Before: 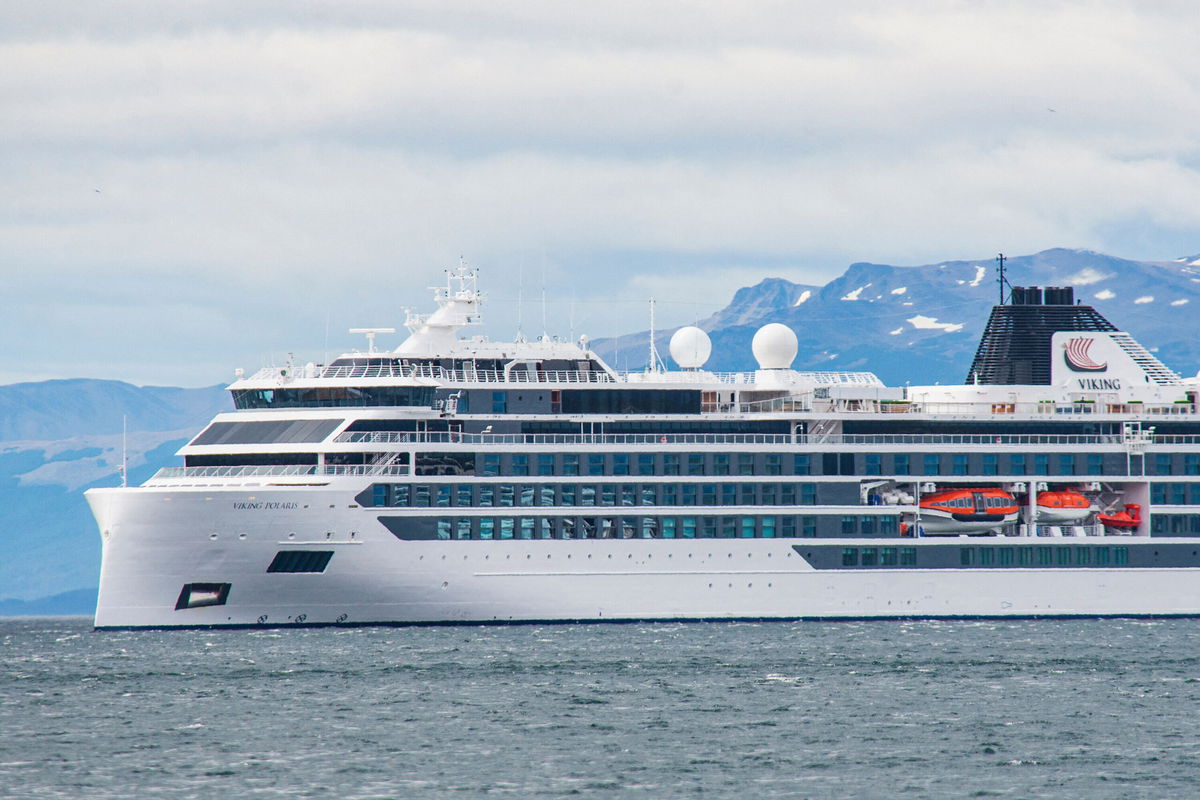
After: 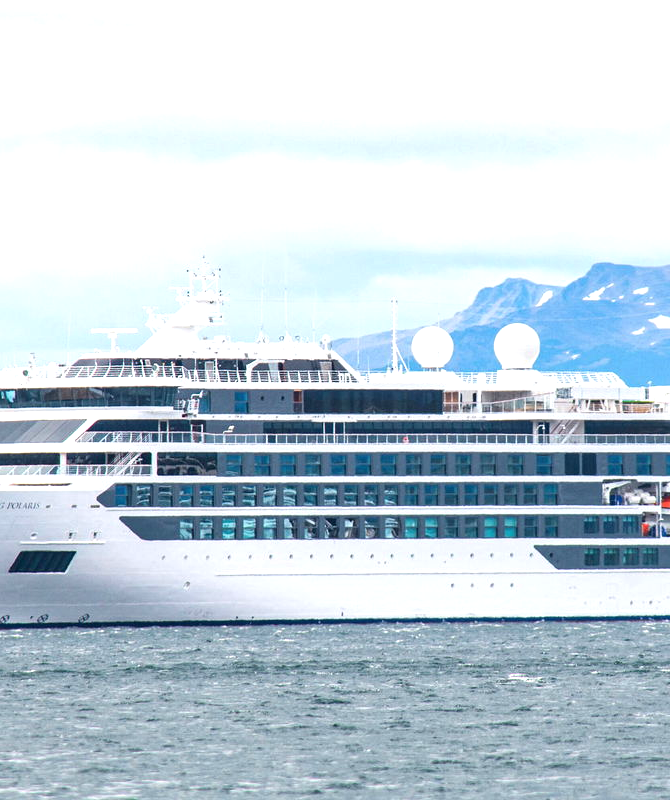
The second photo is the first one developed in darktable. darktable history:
crop: left 21.559%, right 22.601%
exposure: black level correction 0, exposure 0.699 EV, compensate highlight preservation false
